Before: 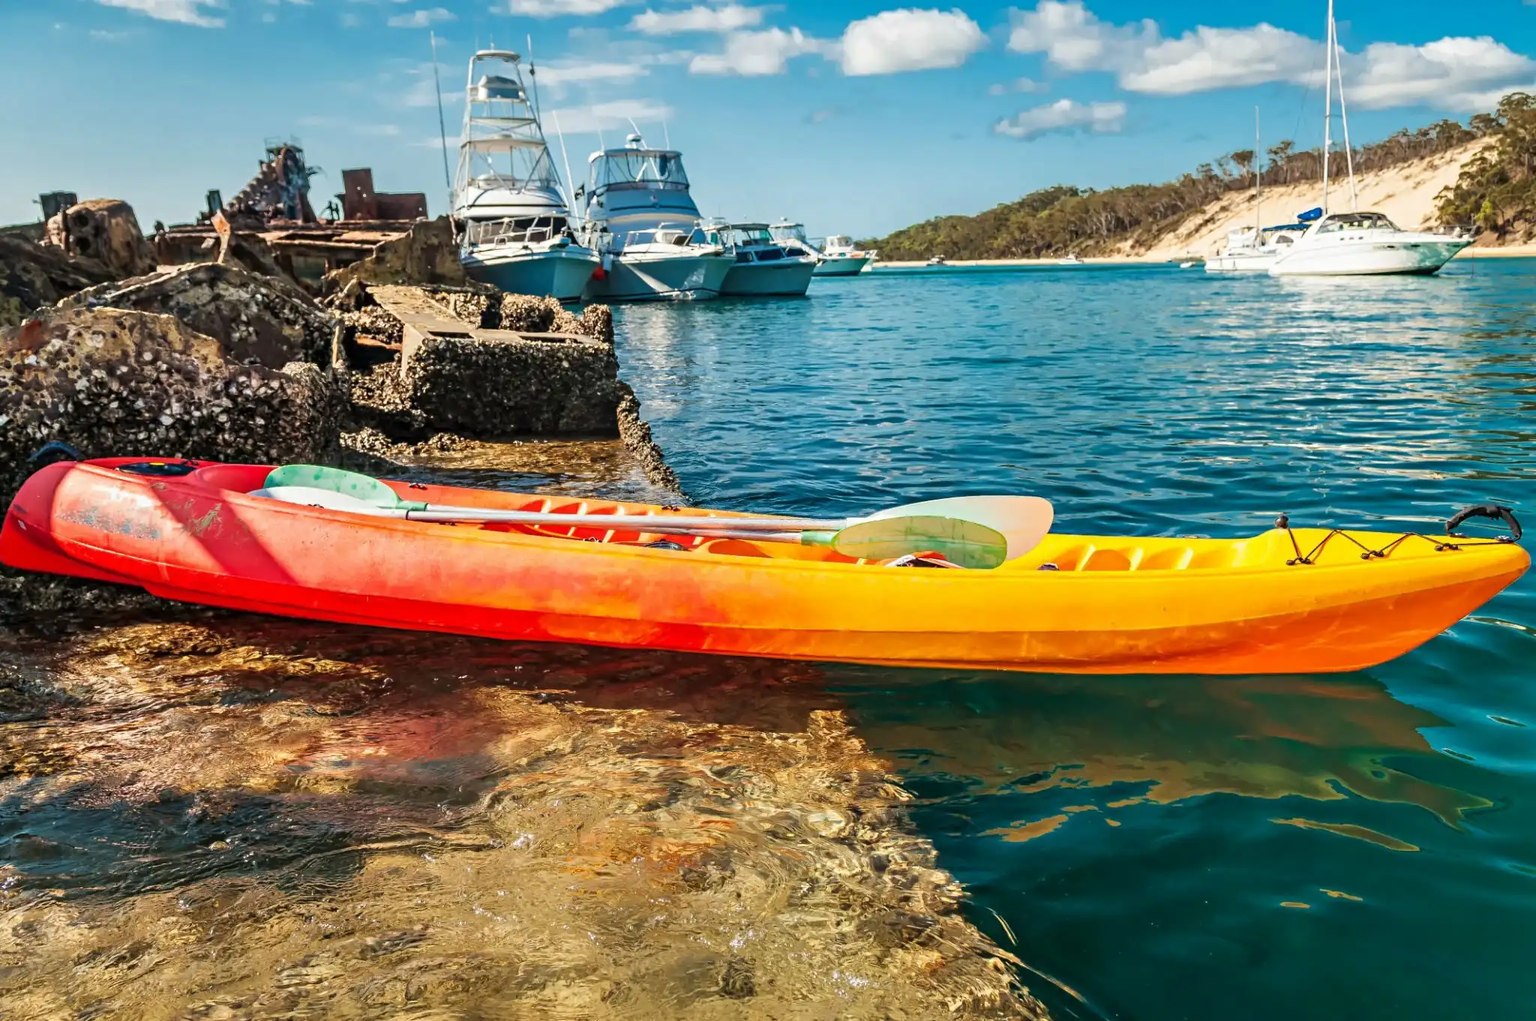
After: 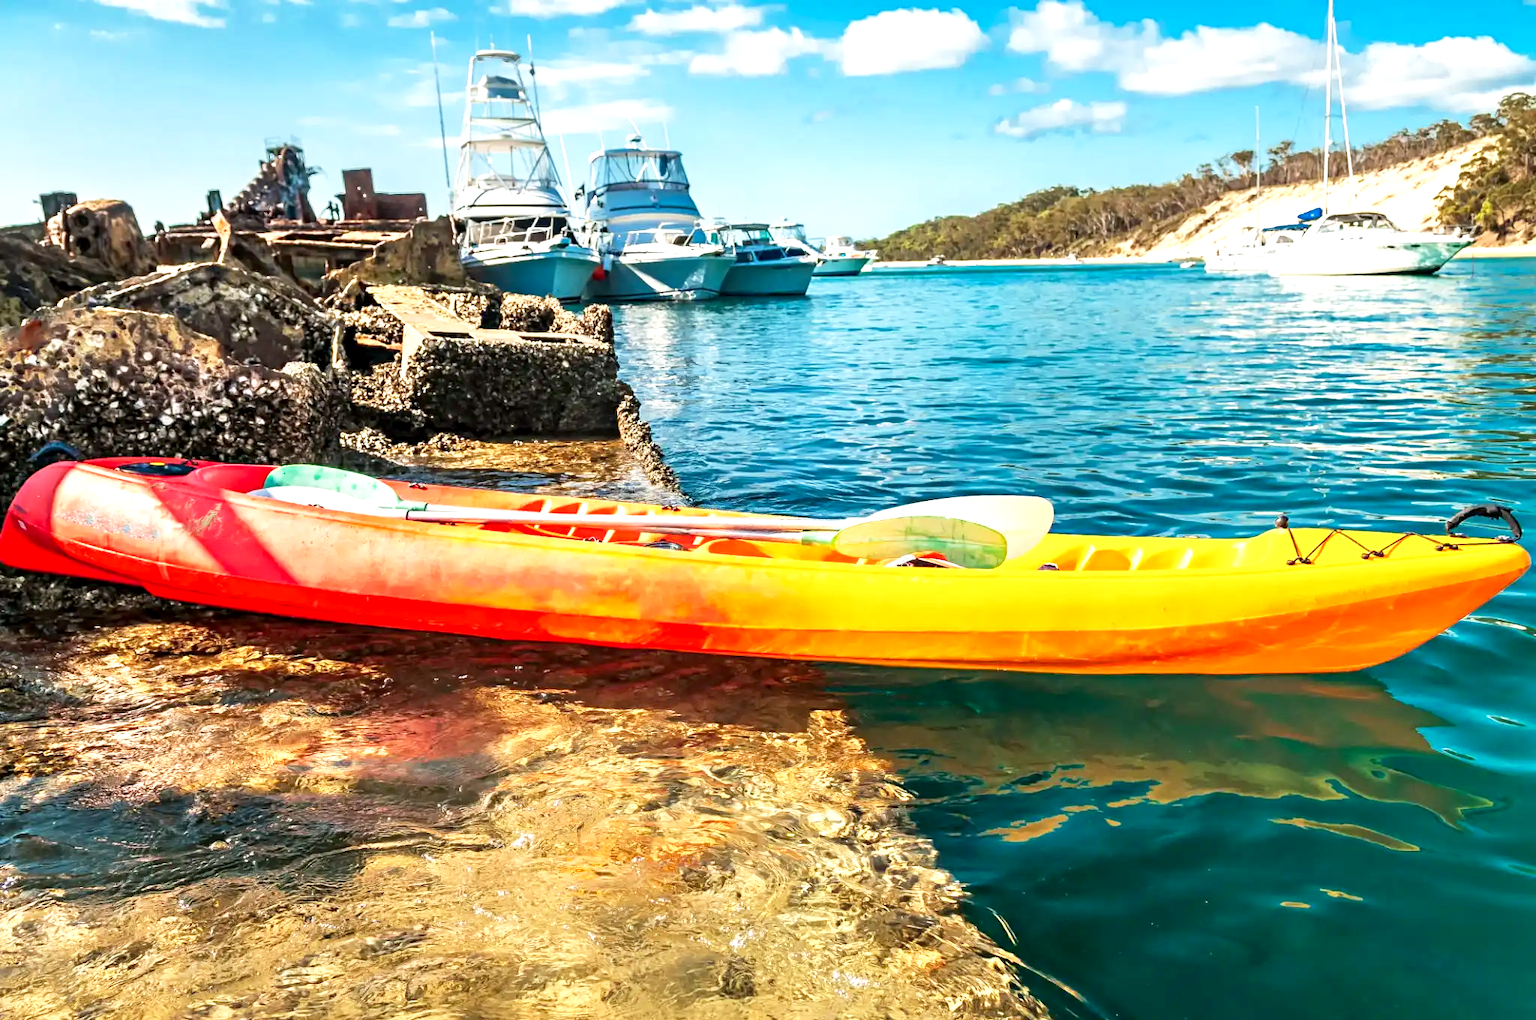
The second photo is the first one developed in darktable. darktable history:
base curve: curves: ch0 [(0, 0) (0.579, 0.807) (1, 1)], preserve colors none
exposure: black level correction 0.002, exposure 0.15 EV, compensate highlight preservation false
levels: levels [0, 0.474, 0.947]
